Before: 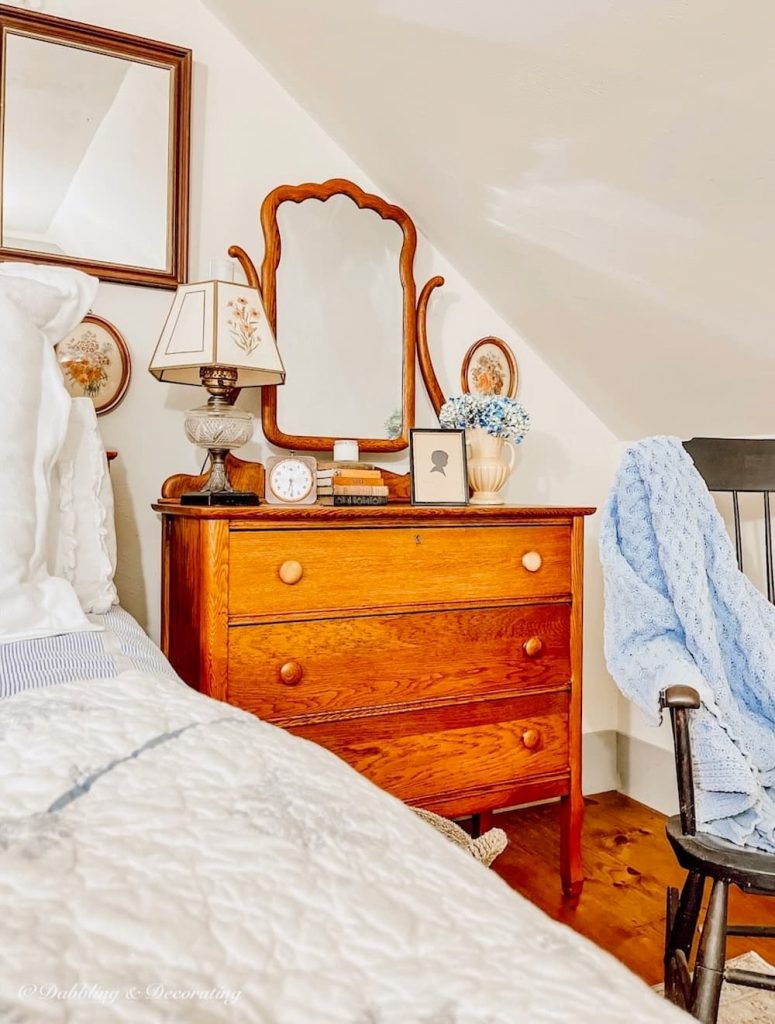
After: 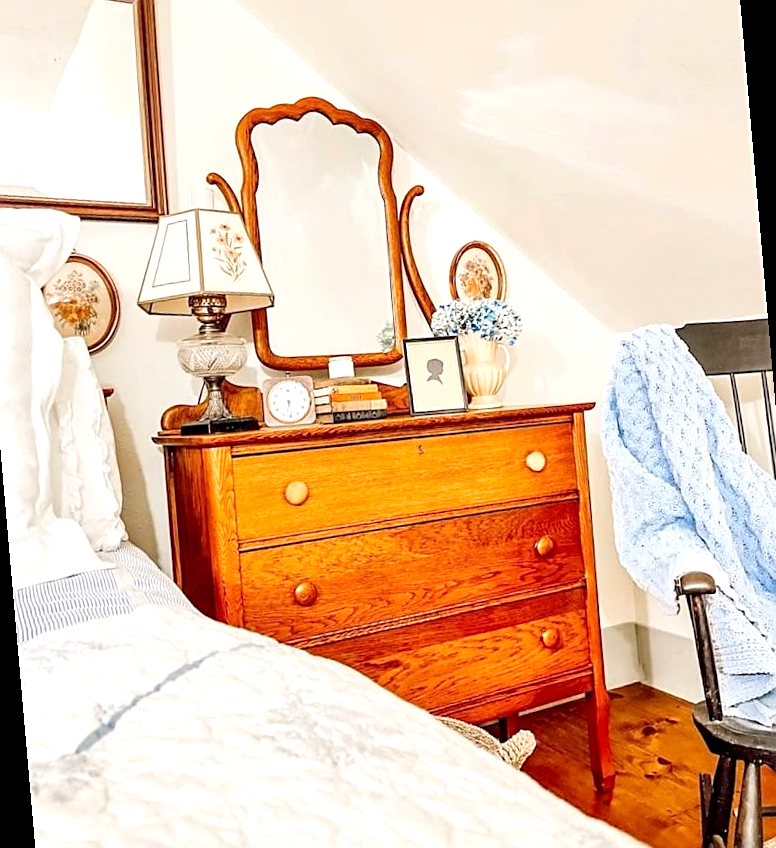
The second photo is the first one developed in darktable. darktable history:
exposure: black level correction 0.001, exposure 0.5 EV, compensate exposure bias true, compensate highlight preservation false
sharpen: on, module defaults
rotate and perspective: rotation -5°, crop left 0.05, crop right 0.952, crop top 0.11, crop bottom 0.89
